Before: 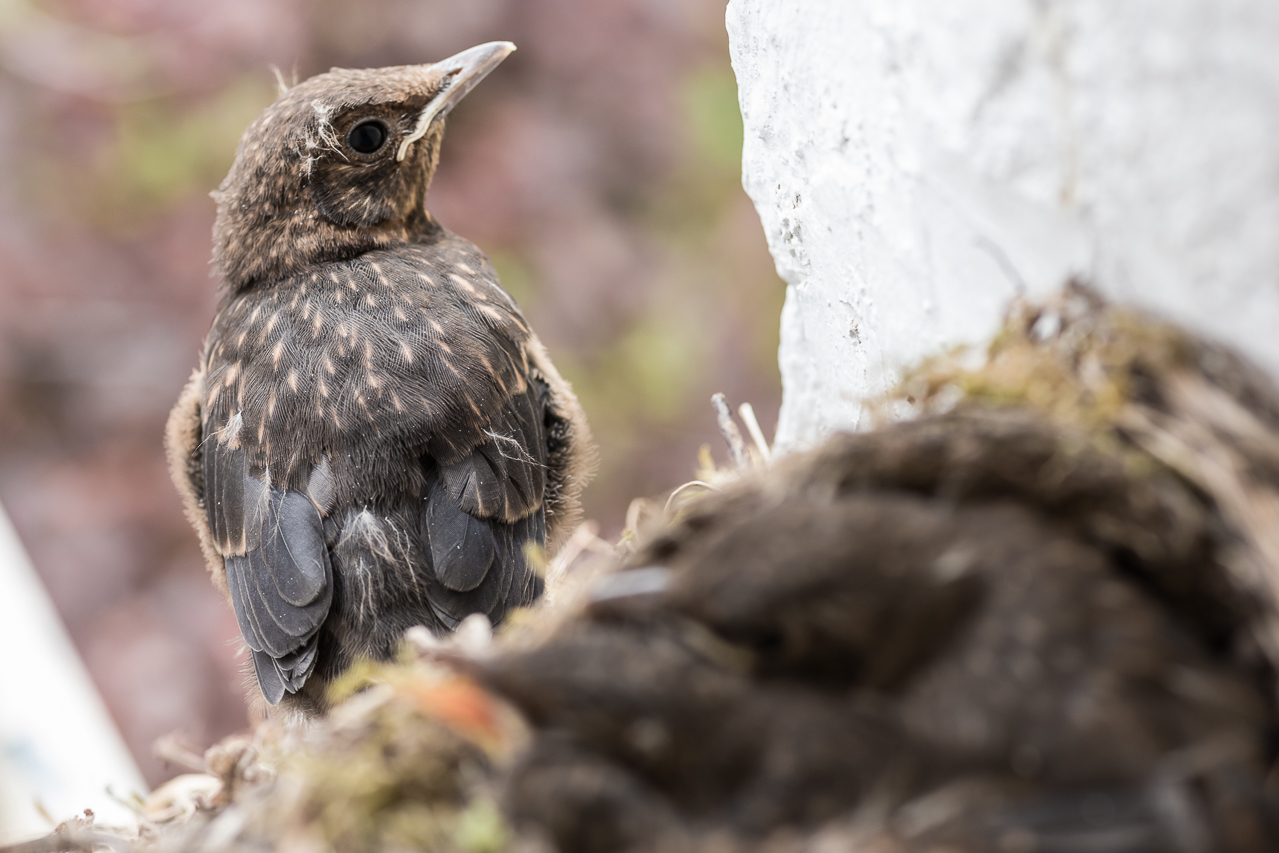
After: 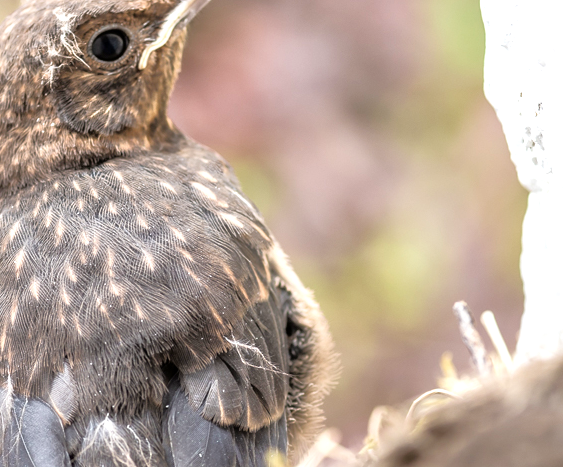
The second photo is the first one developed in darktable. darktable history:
crop: left 20.248%, top 10.86%, right 35.675%, bottom 34.321%
color balance rgb: shadows fall-off 101%, linear chroma grading › mid-tones 7.63%, perceptual saturation grading › mid-tones 11.68%, mask middle-gray fulcrum 22.45%, global vibrance 10.11%, saturation formula JzAzBz (2021)
tone equalizer: -7 EV 0.15 EV, -6 EV 0.6 EV, -5 EV 1.15 EV, -4 EV 1.33 EV, -3 EV 1.15 EV, -2 EV 0.6 EV, -1 EV 0.15 EV, mask exposure compensation -0.5 EV
exposure: black level correction 0.001, exposure 0.5 EV, compensate exposure bias true, compensate highlight preservation false
